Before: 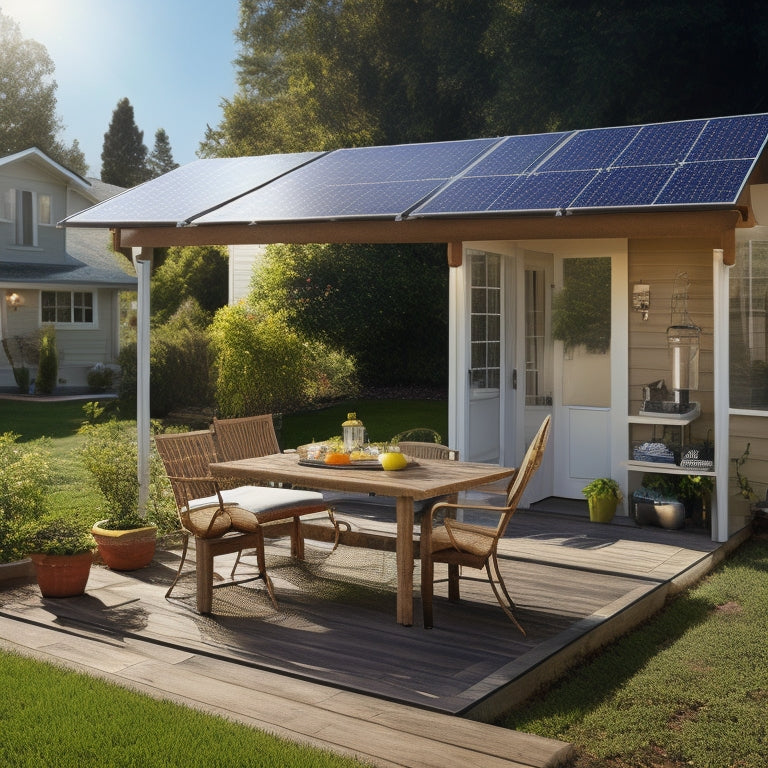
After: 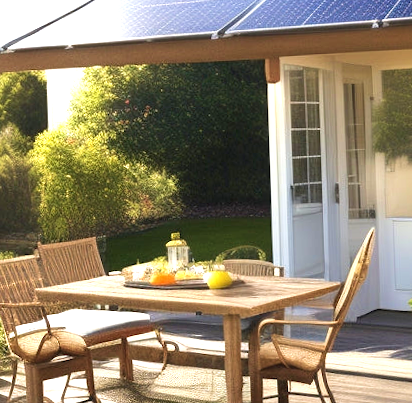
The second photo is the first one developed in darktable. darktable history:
exposure: black level correction 0, exposure 1.2 EV, compensate exposure bias true, compensate highlight preservation false
crop and rotate: left 22.13%, top 22.054%, right 22.026%, bottom 22.102%
velvia: on, module defaults
rotate and perspective: rotation -2.12°, lens shift (vertical) 0.009, lens shift (horizontal) -0.008, automatic cropping original format, crop left 0.036, crop right 0.964, crop top 0.05, crop bottom 0.959
